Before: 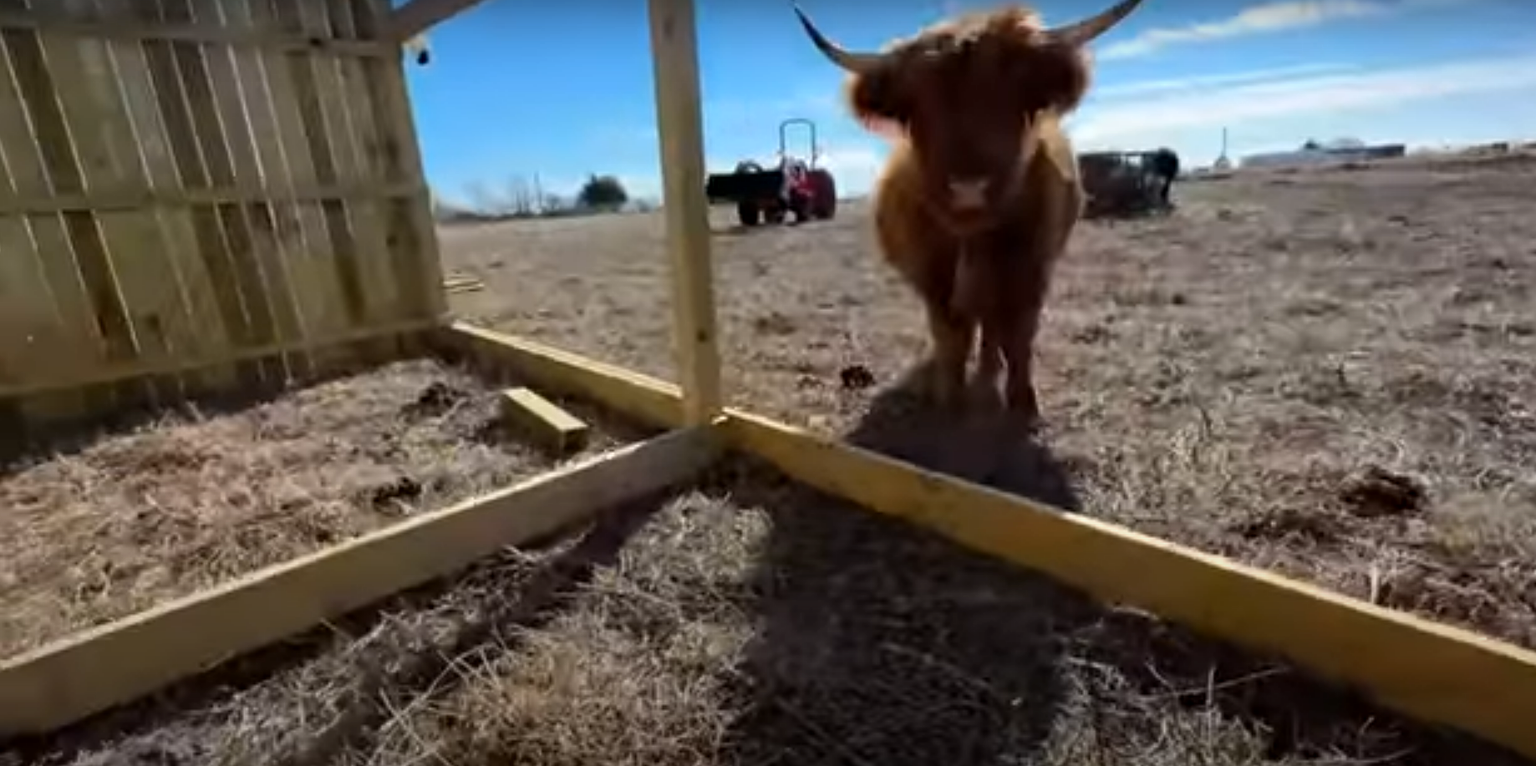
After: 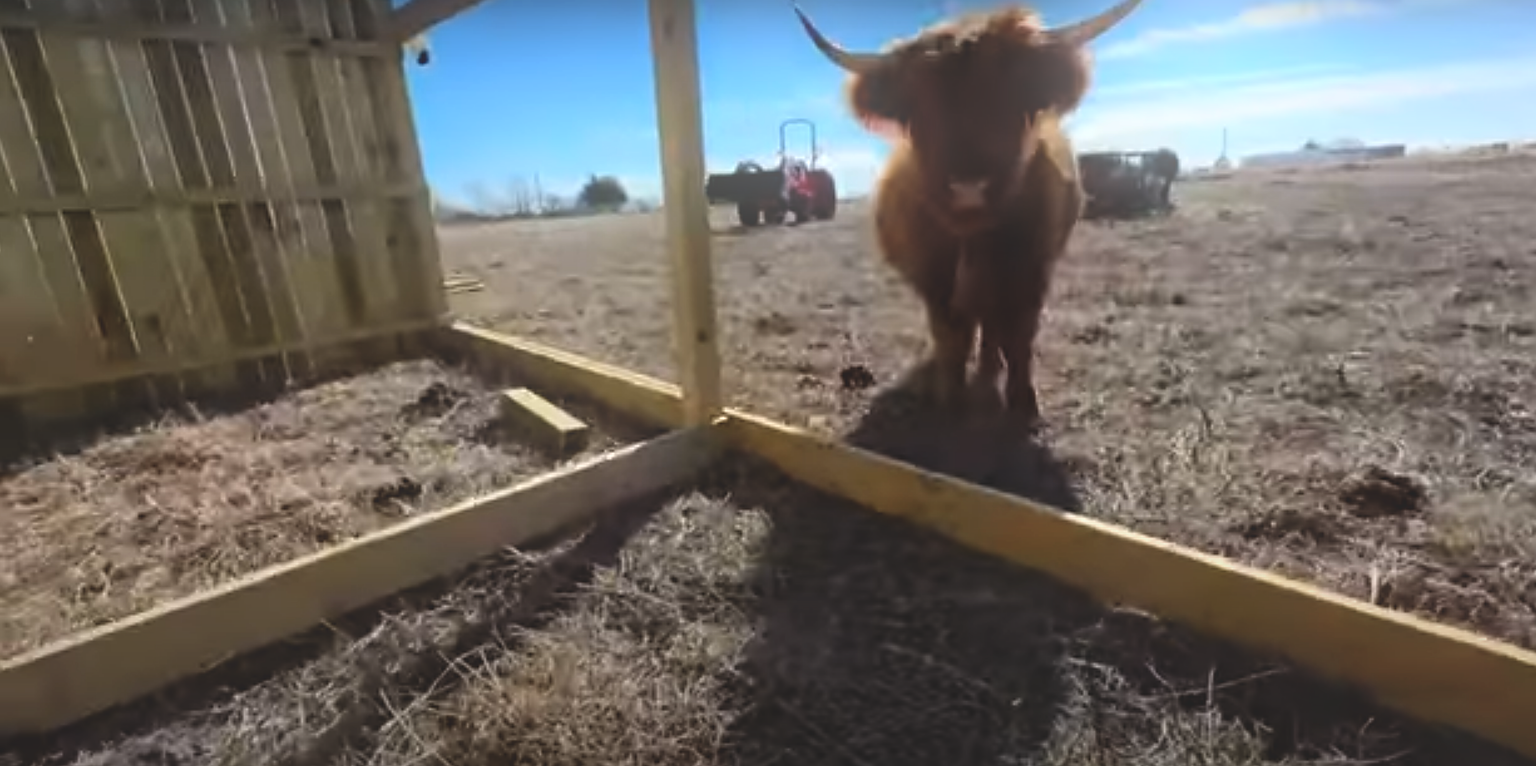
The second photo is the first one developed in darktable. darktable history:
exposure: black level correction -0.015, compensate highlight preservation false
sharpen: radius 1.559, amount 0.373, threshold 1.271
bloom: on, module defaults
